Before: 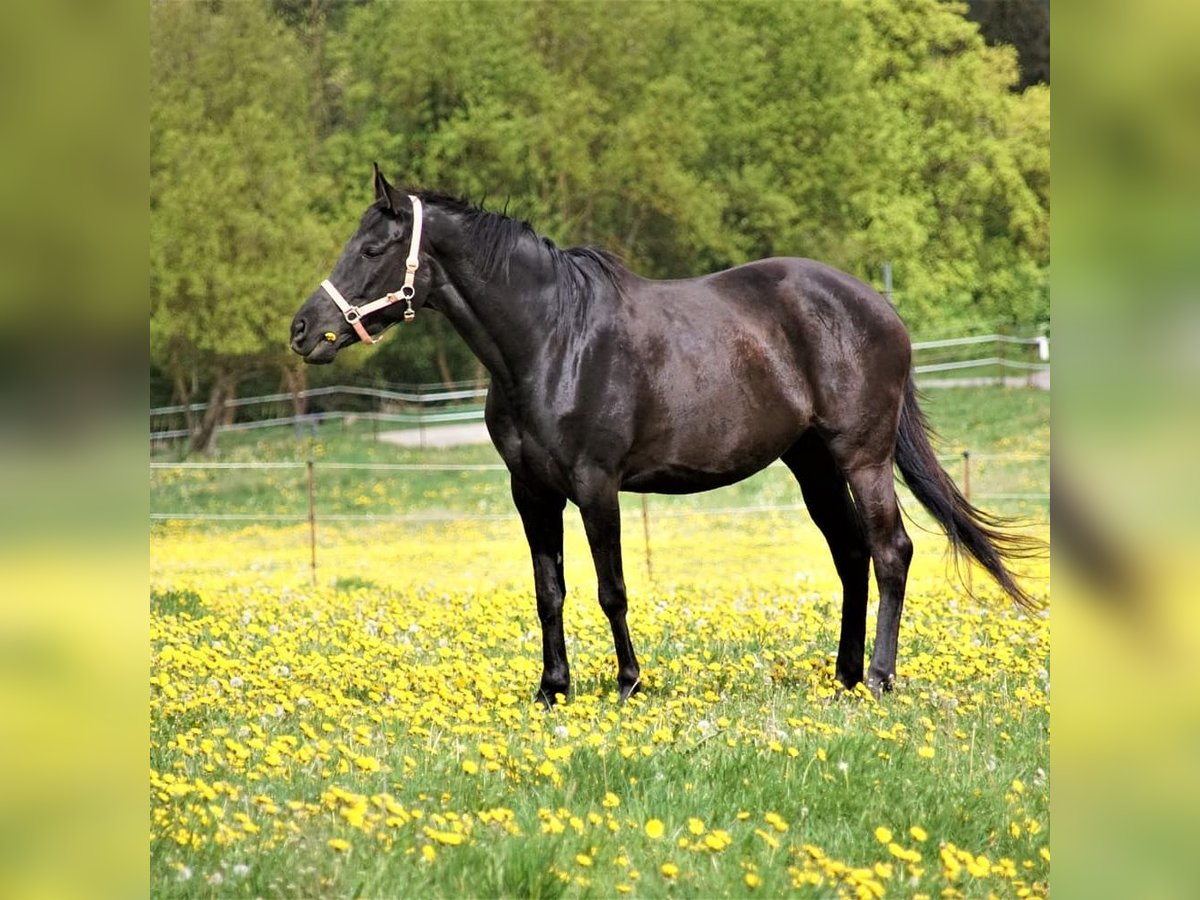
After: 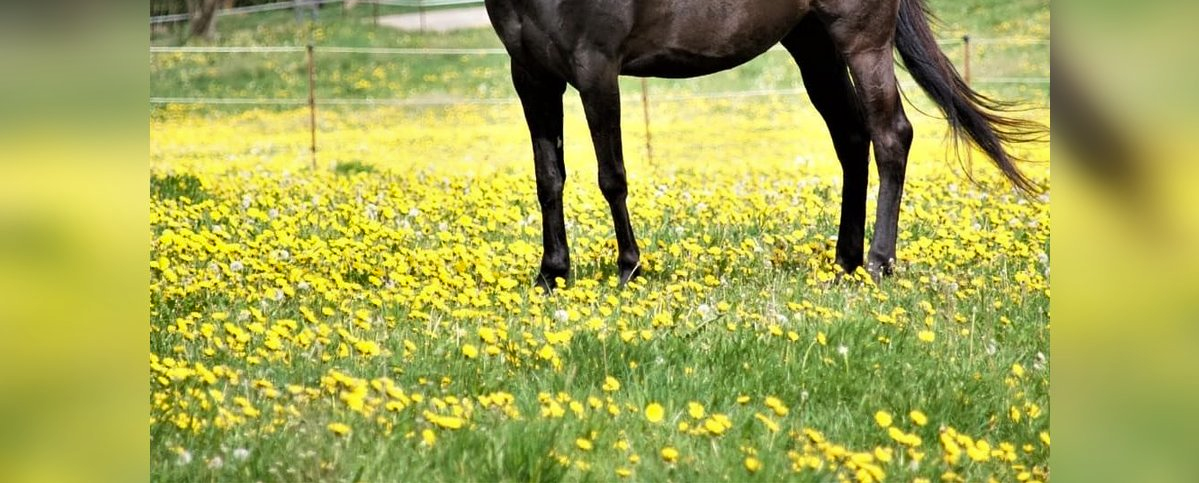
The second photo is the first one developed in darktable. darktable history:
crop and rotate: top 46.237%
shadows and highlights: low approximation 0.01, soften with gaussian
